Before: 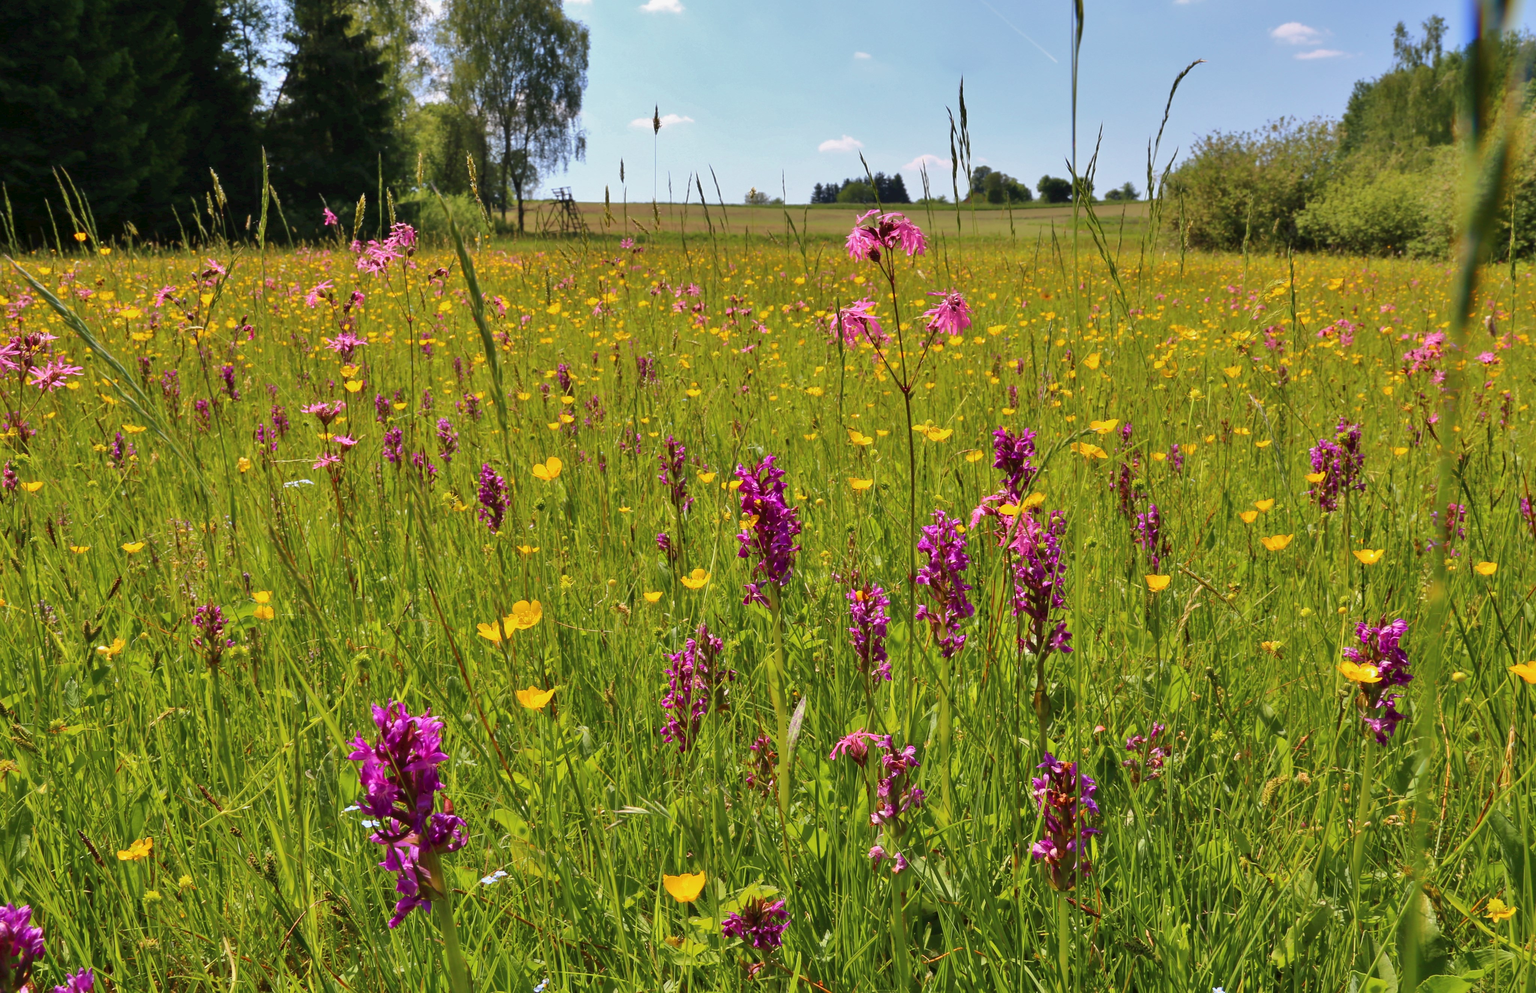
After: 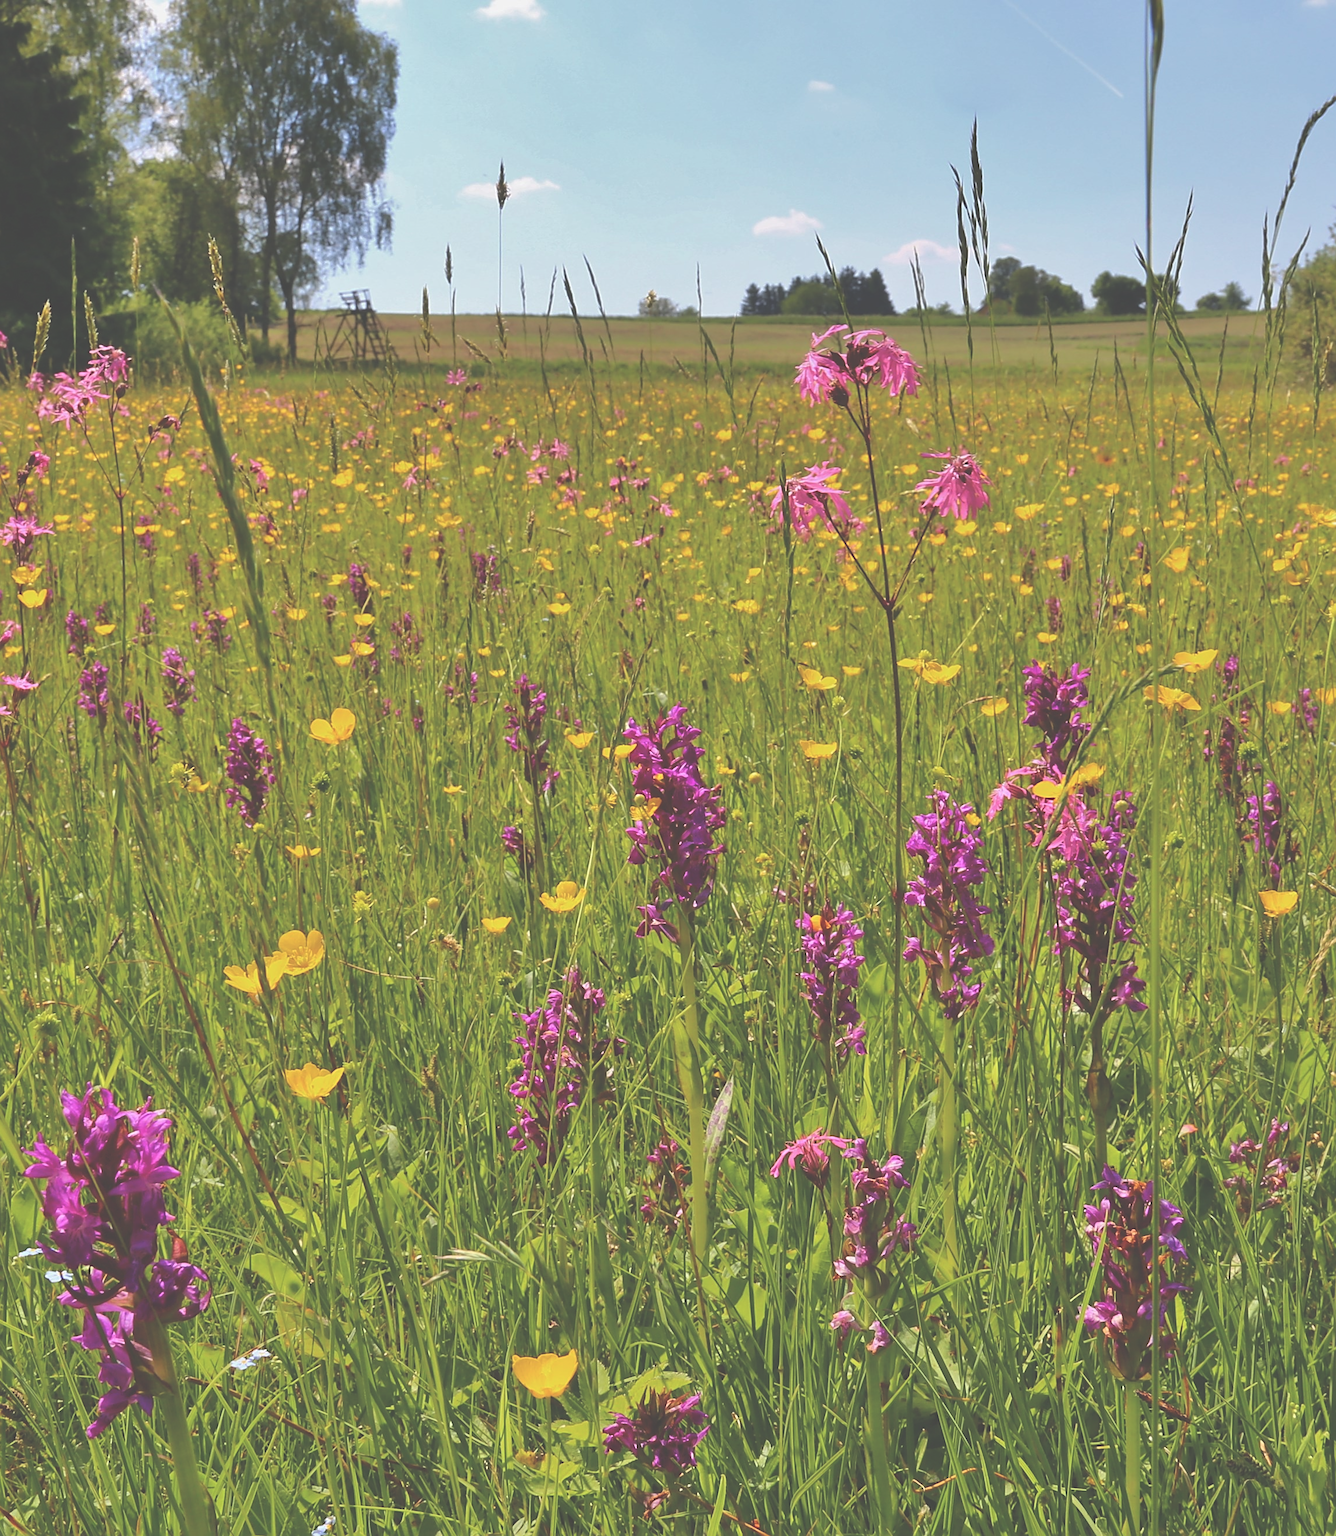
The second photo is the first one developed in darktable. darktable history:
exposure: black level correction -0.062, exposure -0.05 EV, compensate highlight preservation false
crop: left 21.674%, right 22.086%
sharpen: on, module defaults
